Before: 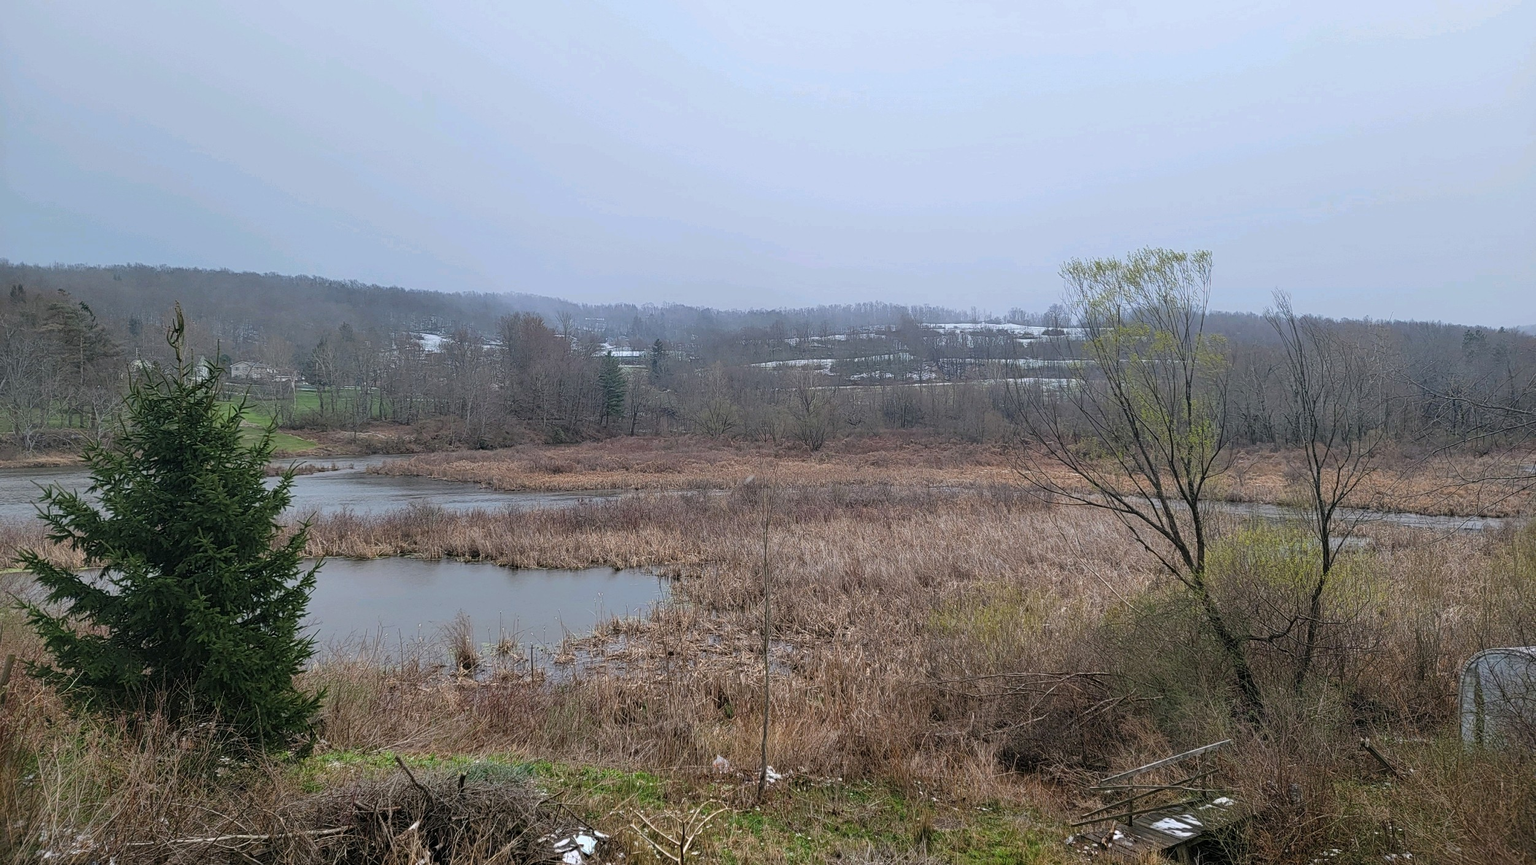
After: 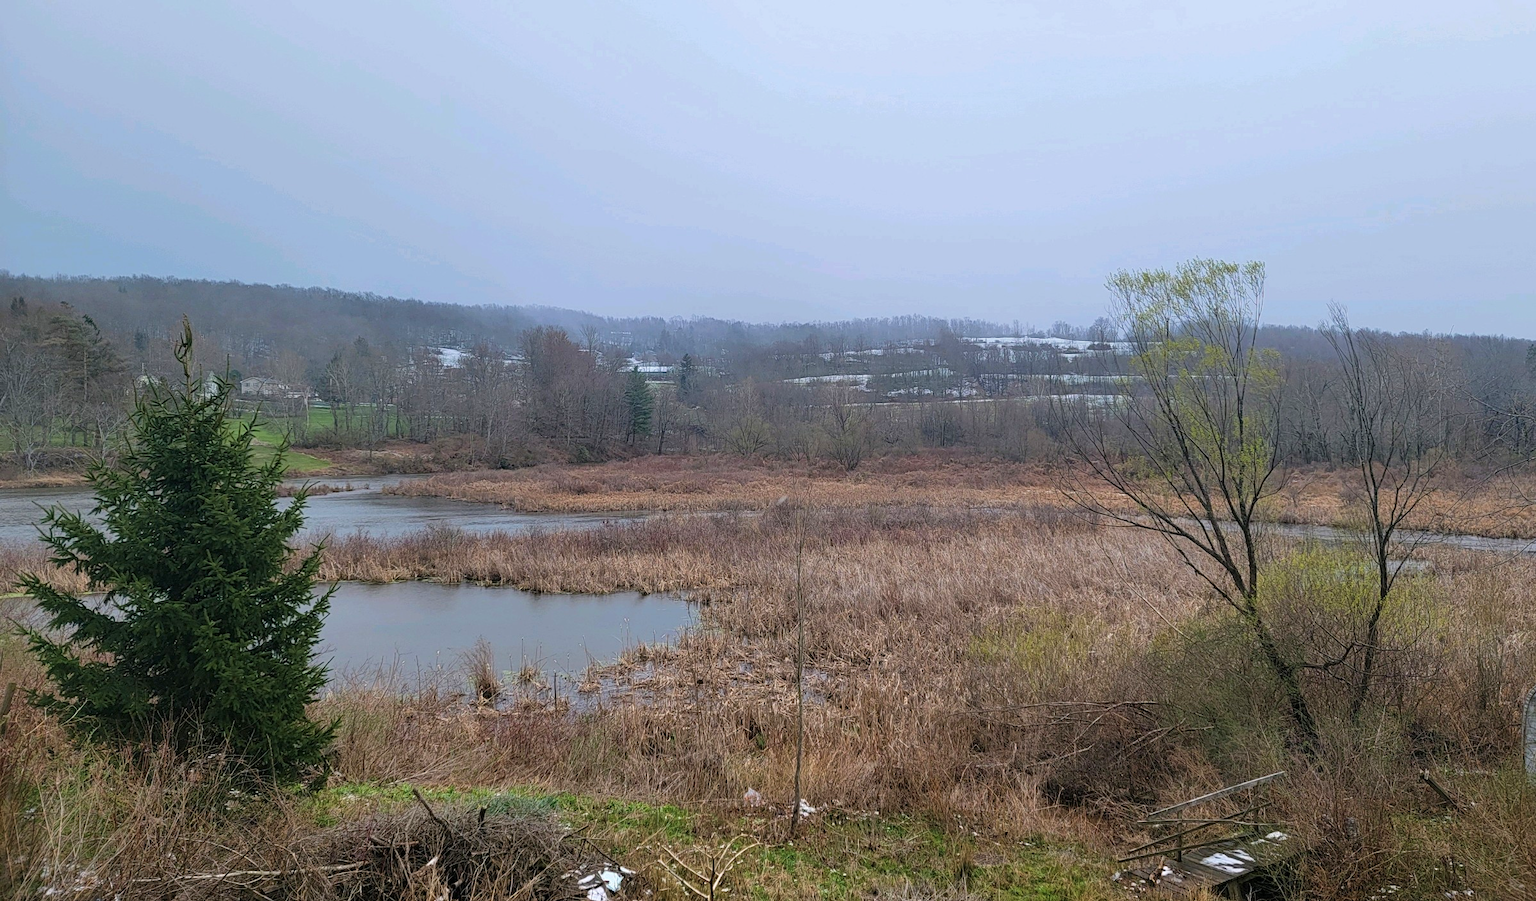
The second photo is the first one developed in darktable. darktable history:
velvia: on, module defaults
crop: right 4.126%, bottom 0.031%
